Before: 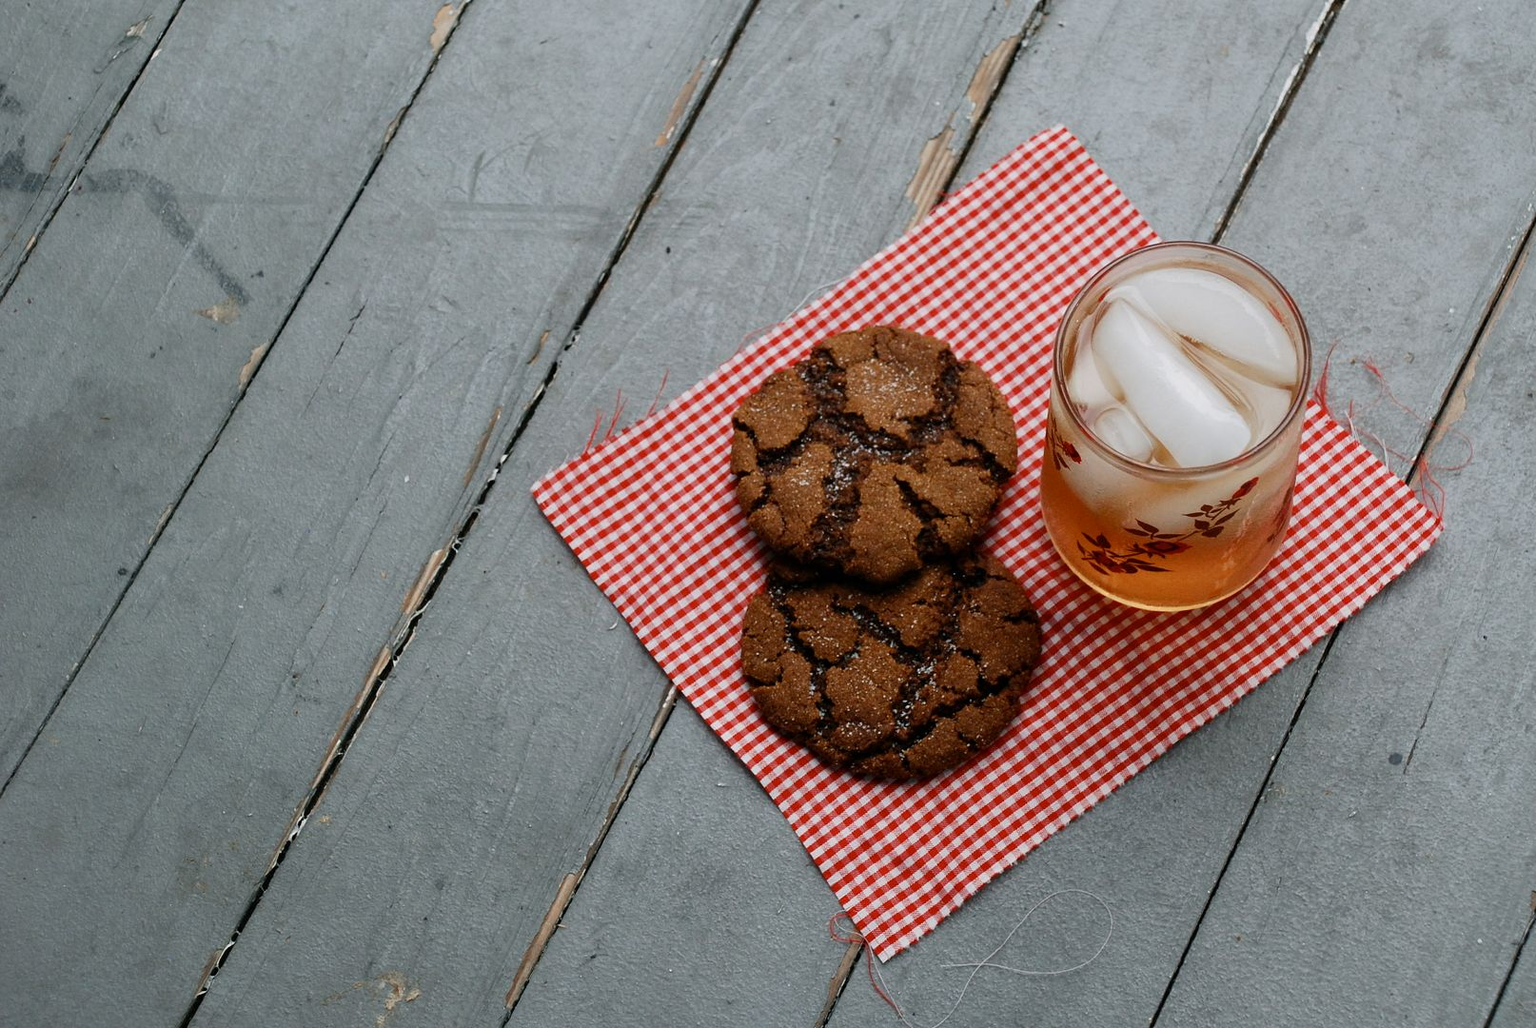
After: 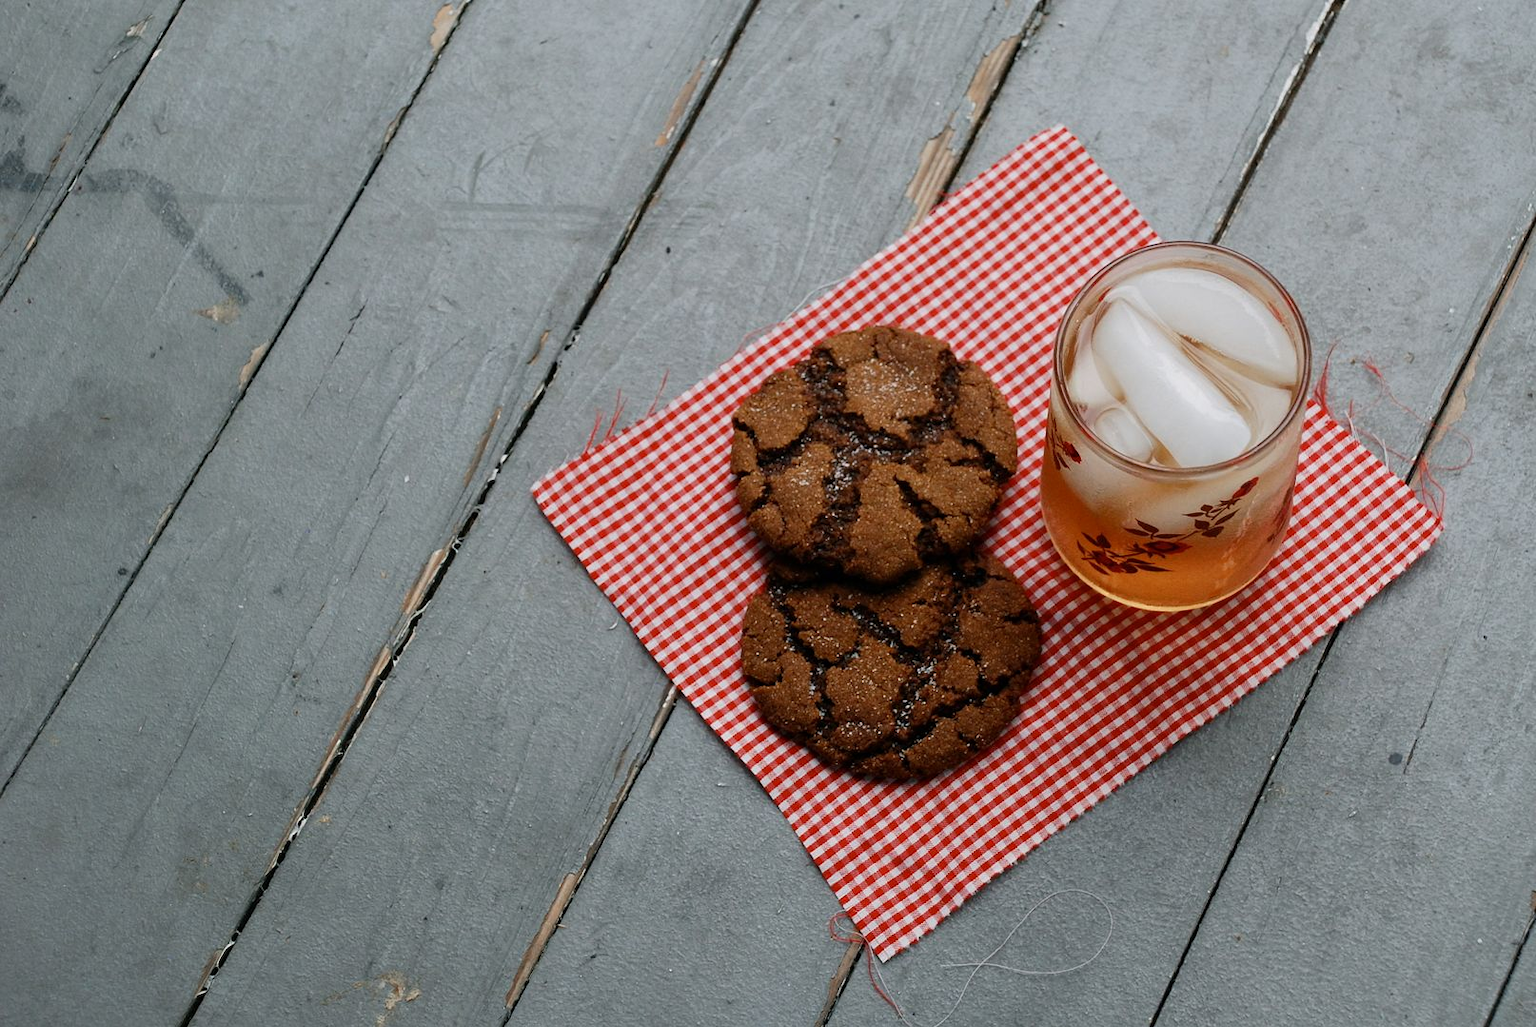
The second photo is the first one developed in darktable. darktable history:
tone equalizer: edges refinement/feathering 500, mask exposure compensation -1.57 EV, preserve details no
exposure: compensate exposure bias true, compensate highlight preservation false
